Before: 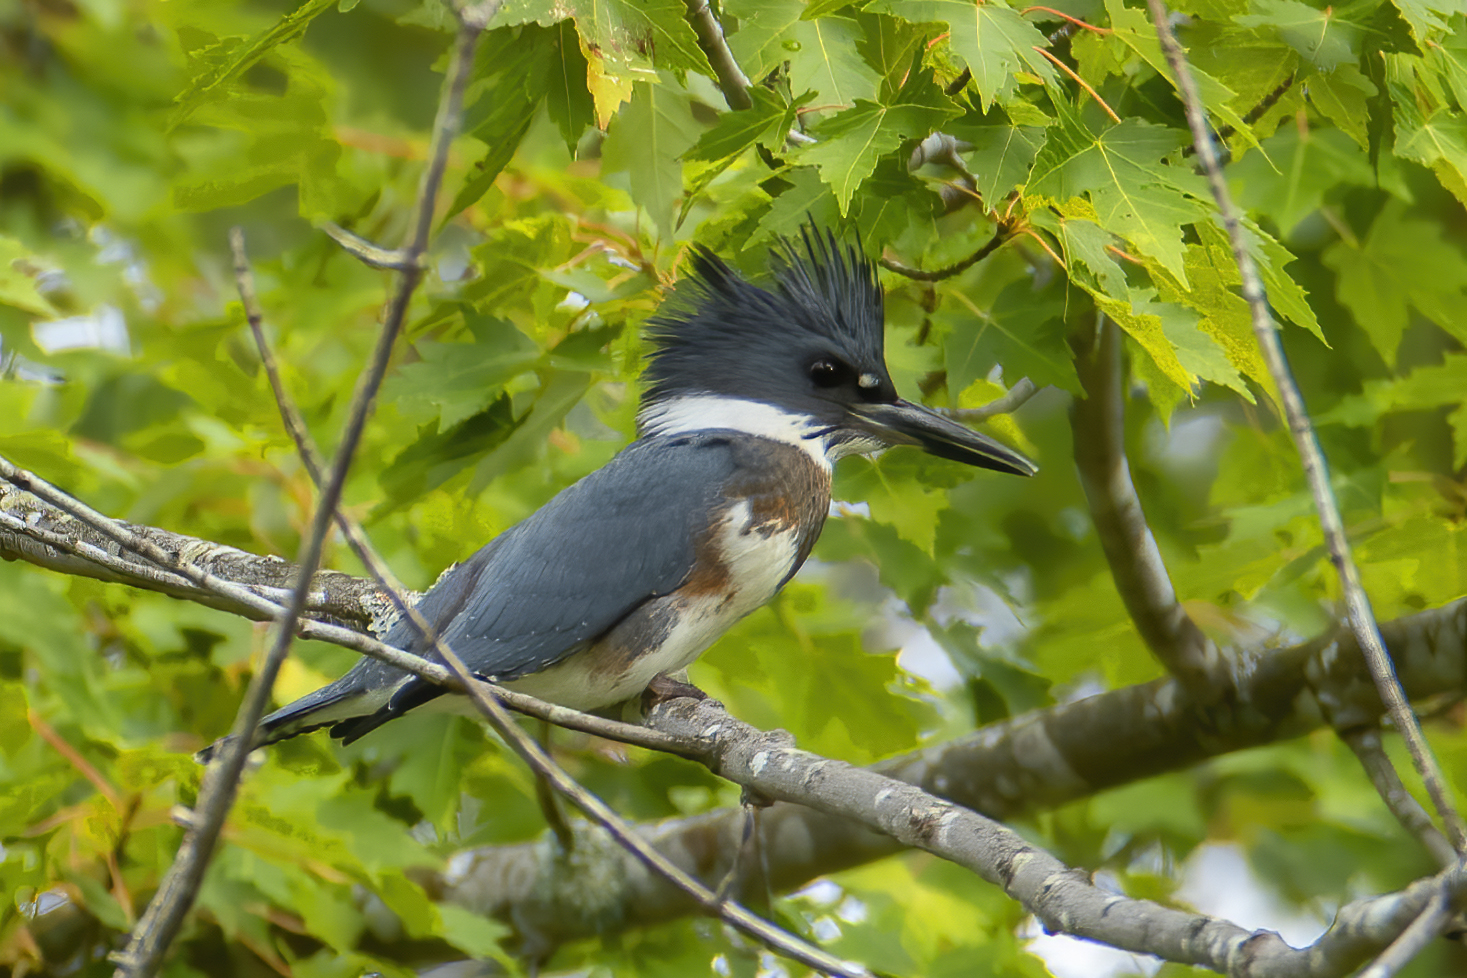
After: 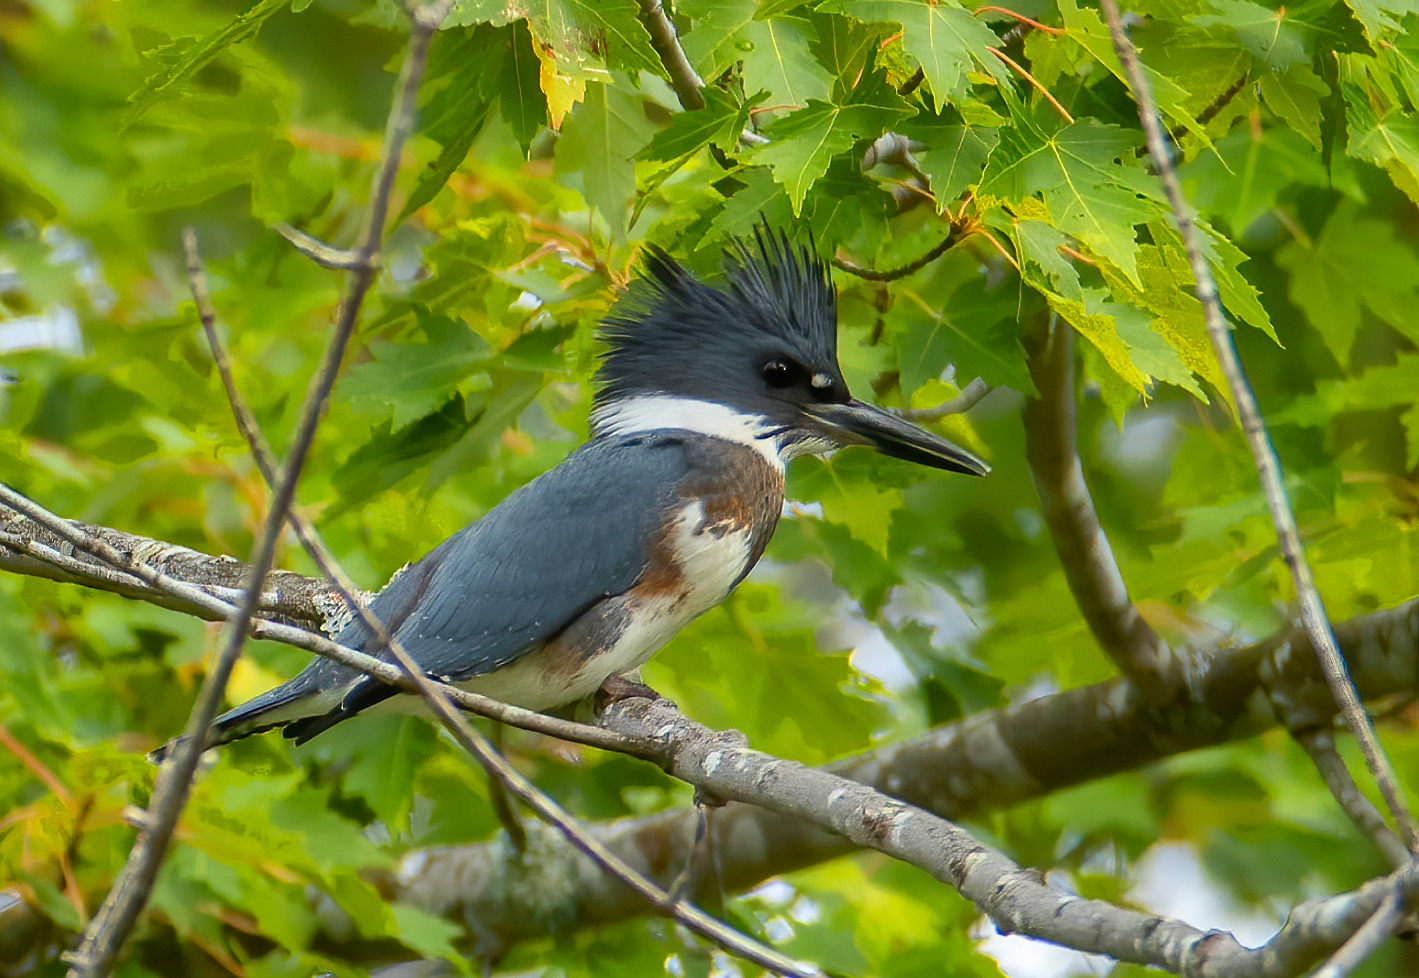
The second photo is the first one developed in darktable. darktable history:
sharpen: radius 1, threshold 1
shadows and highlights: shadows 30.63, highlights -63.22, shadows color adjustment 98%, highlights color adjustment 58.61%, soften with gaussian
crop and rotate: left 3.238%
